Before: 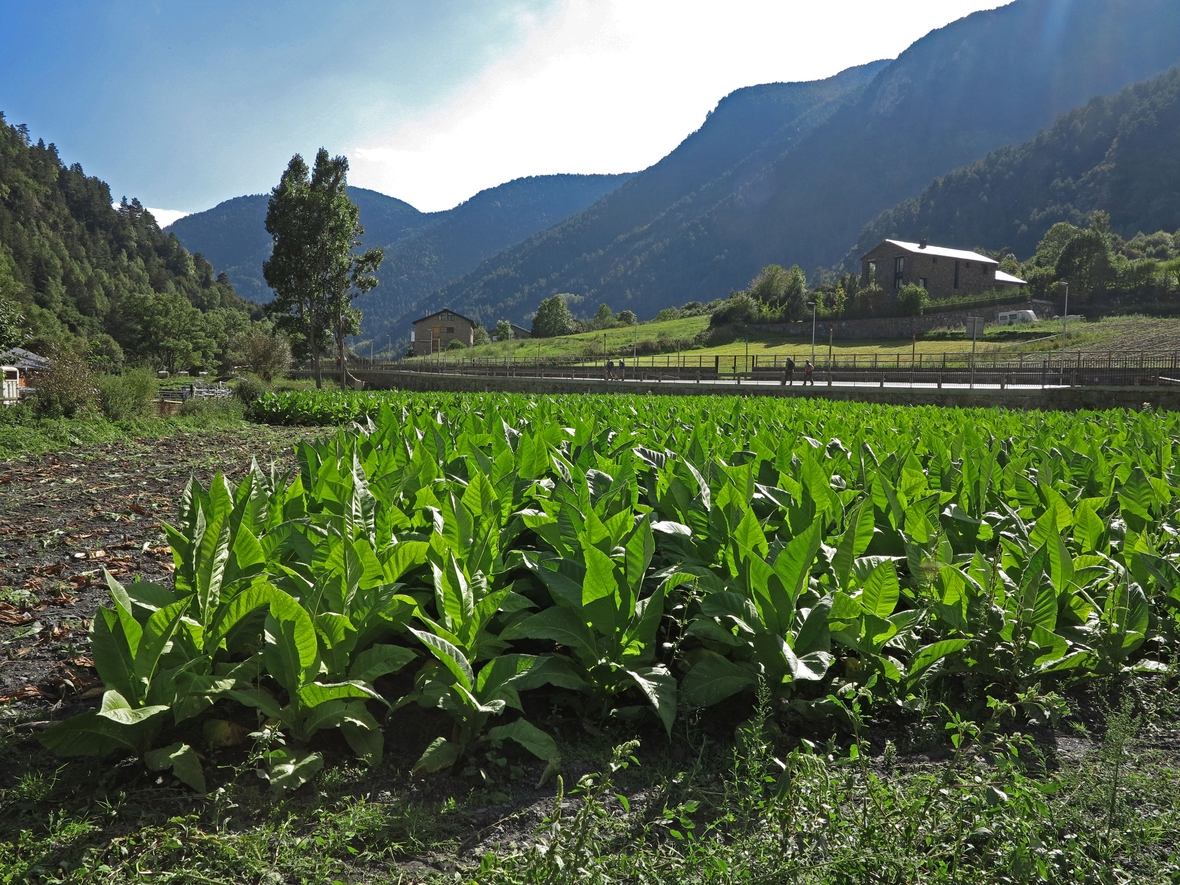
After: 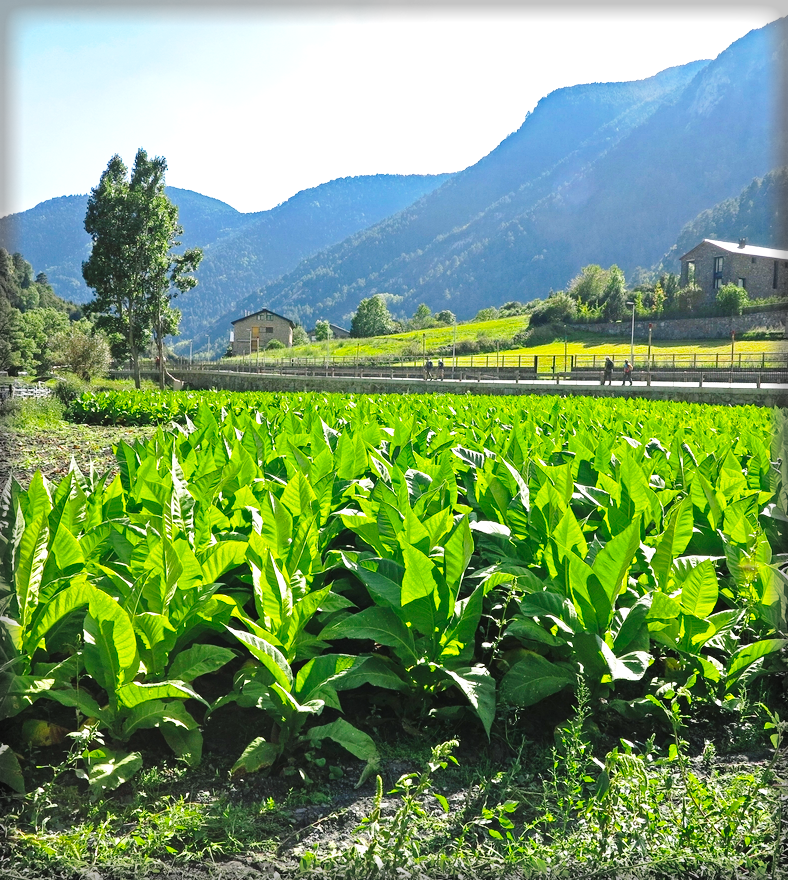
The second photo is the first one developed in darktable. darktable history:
exposure: black level correction 0, exposure 0.678 EV, compensate highlight preservation false
color balance rgb: shadows lift › chroma 2.009%, shadows lift › hue 218.04°, power › hue 60.38°, linear chroma grading › shadows -2.566%, linear chroma grading › highlights -13.984%, linear chroma grading › global chroma -9.63%, linear chroma grading › mid-tones -10.034%, perceptual saturation grading › global saturation 59.364%, perceptual saturation grading › highlights 20.253%, perceptual saturation grading › shadows -49.661%, global vibrance 20%
vignetting: fall-off start 93.99%, fall-off radius 5.21%, saturation -0.647, automatic ratio true, width/height ratio 1.331, shape 0.045, unbound false
crop: left 15.408%, right 17.808%
base curve: curves: ch0 [(0, 0) (0.028, 0.03) (0.121, 0.232) (0.46, 0.748) (0.859, 0.968) (1, 1)], preserve colors none
